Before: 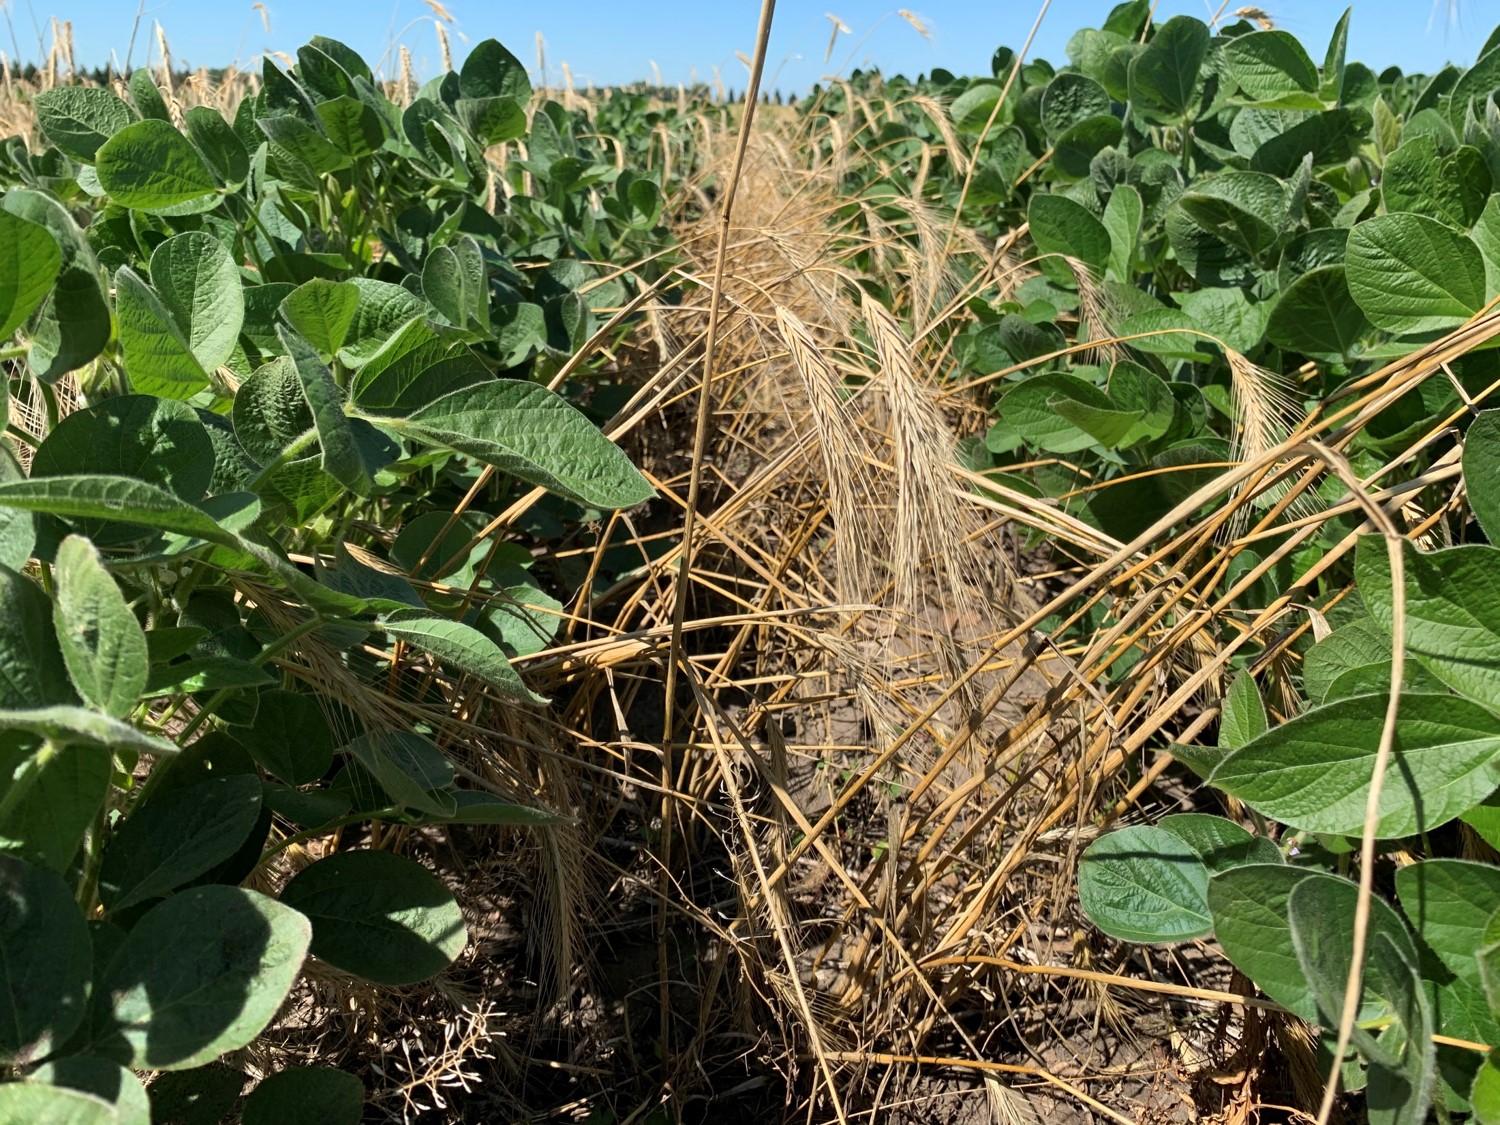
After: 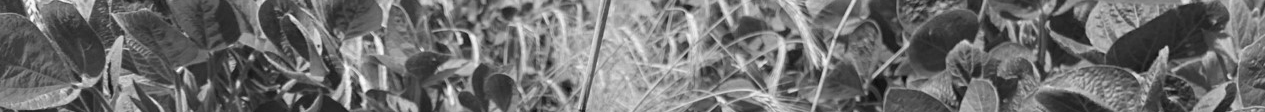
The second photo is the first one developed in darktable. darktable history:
monochrome: a -6.99, b 35.61, size 1.4
crop and rotate: left 9.644%, top 9.491%, right 6.021%, bottom 80.509%
